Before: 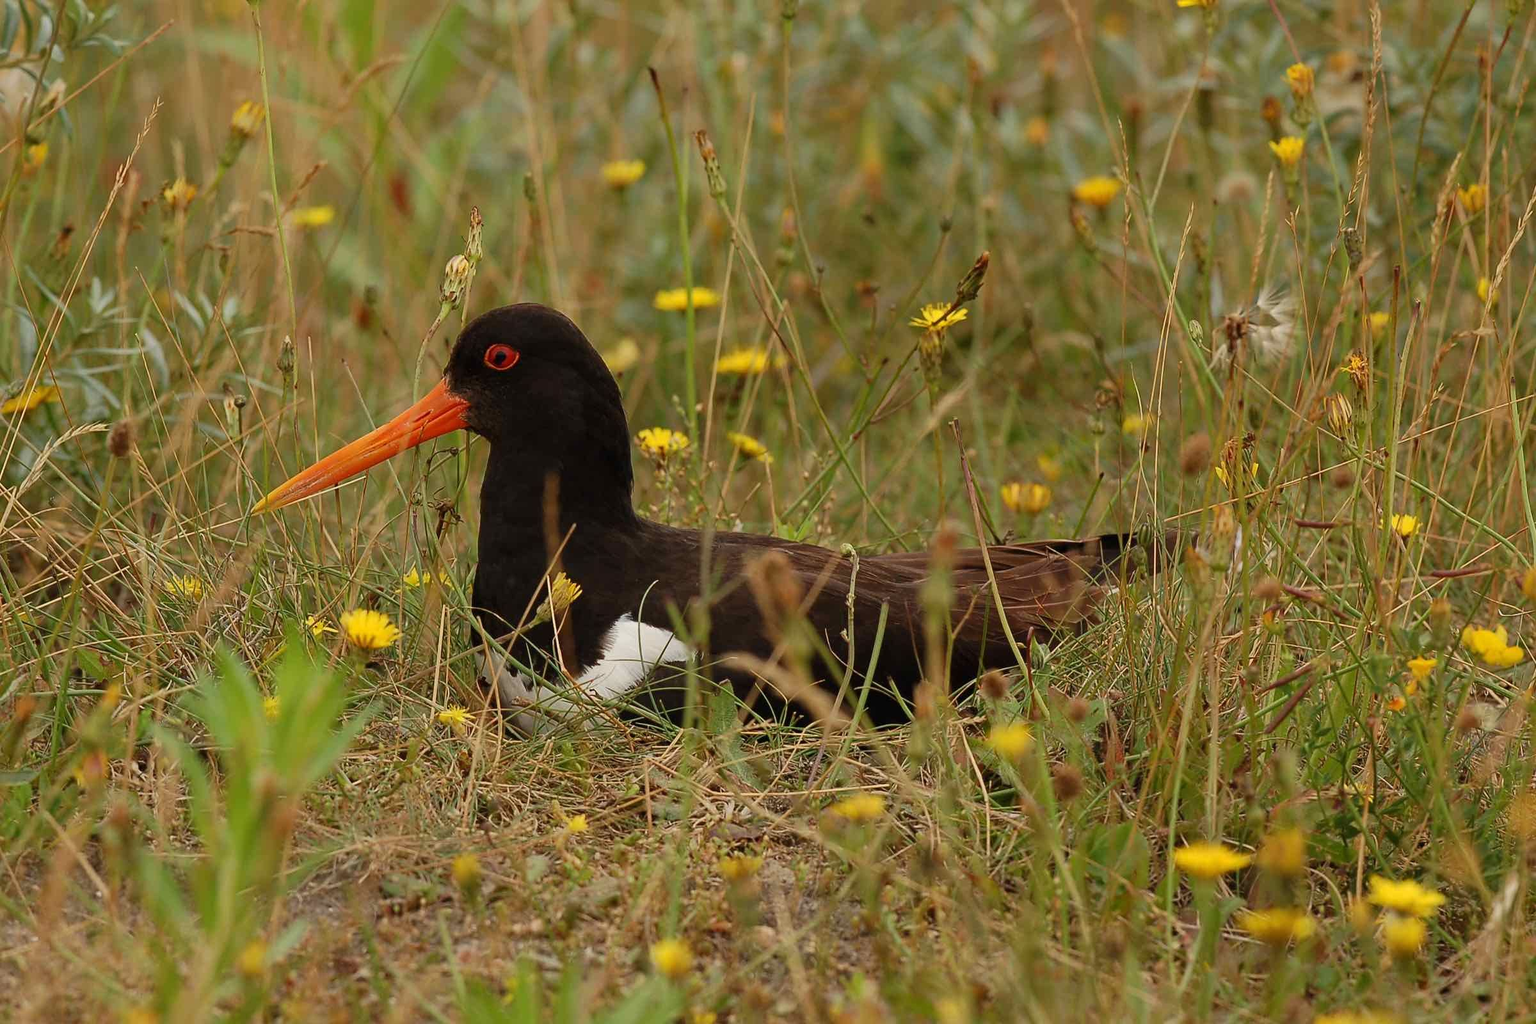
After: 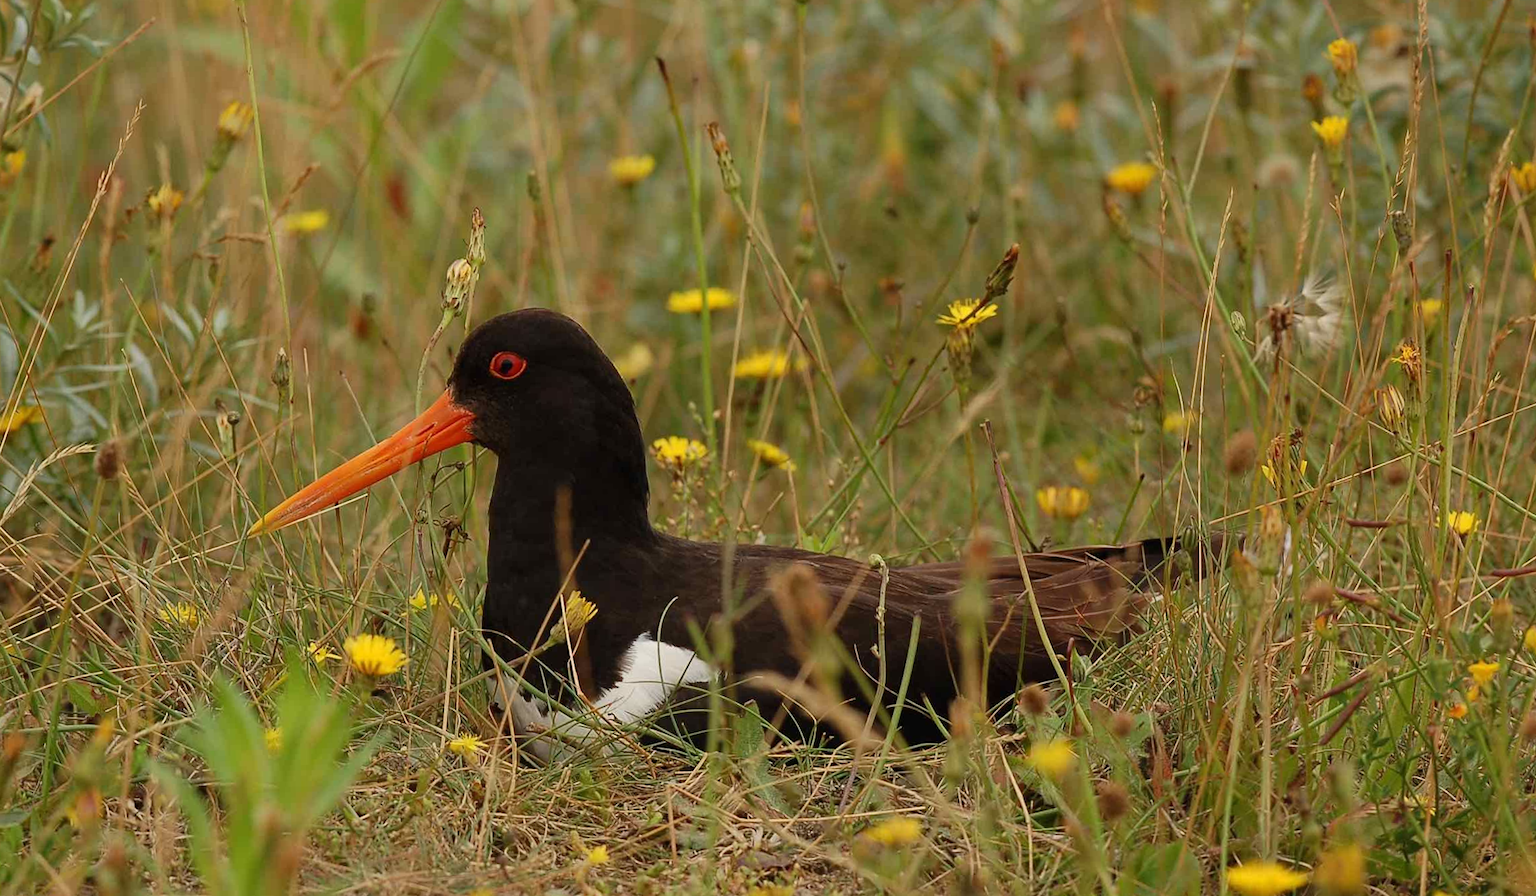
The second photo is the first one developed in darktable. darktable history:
rotate and perspective: rotation -1°, crop left 0.011, crop right 0.989, crop top 0.025, crop bottom 0.975
crop and rotate: angle 0.2°, left 0.275%, right 3.127%, bottom 14.18%
